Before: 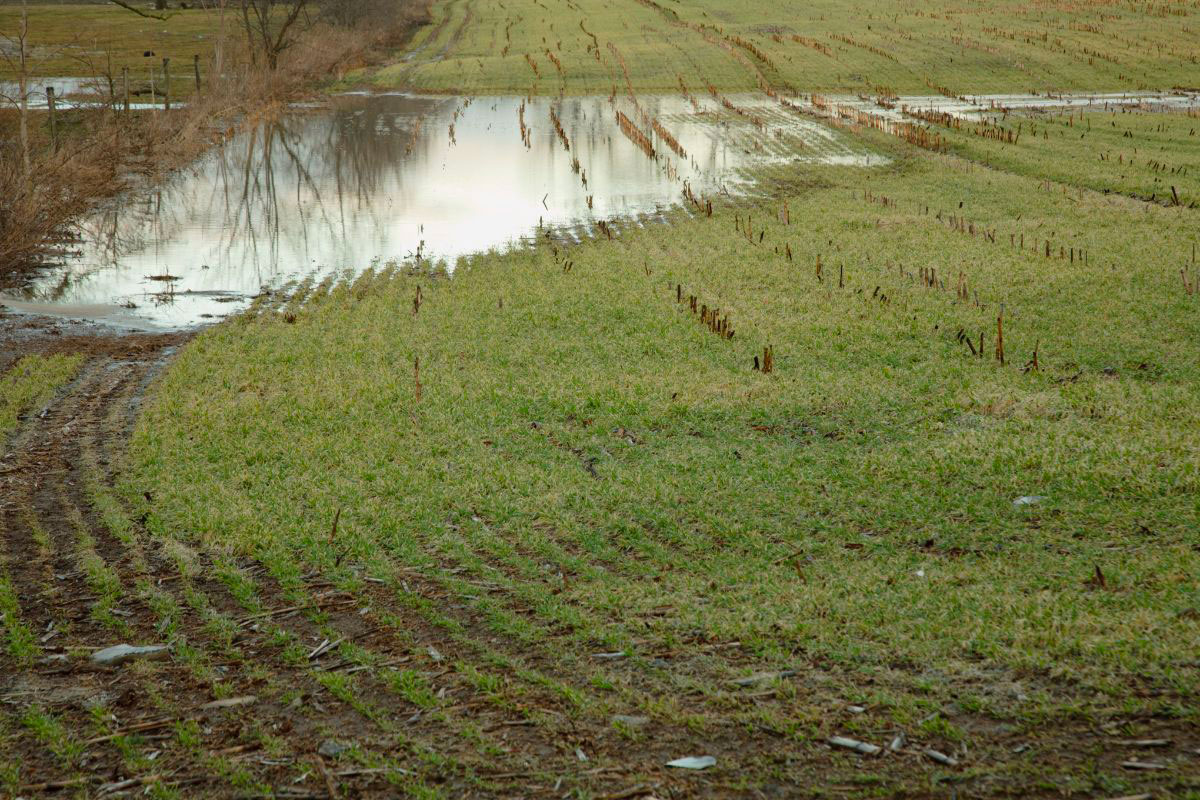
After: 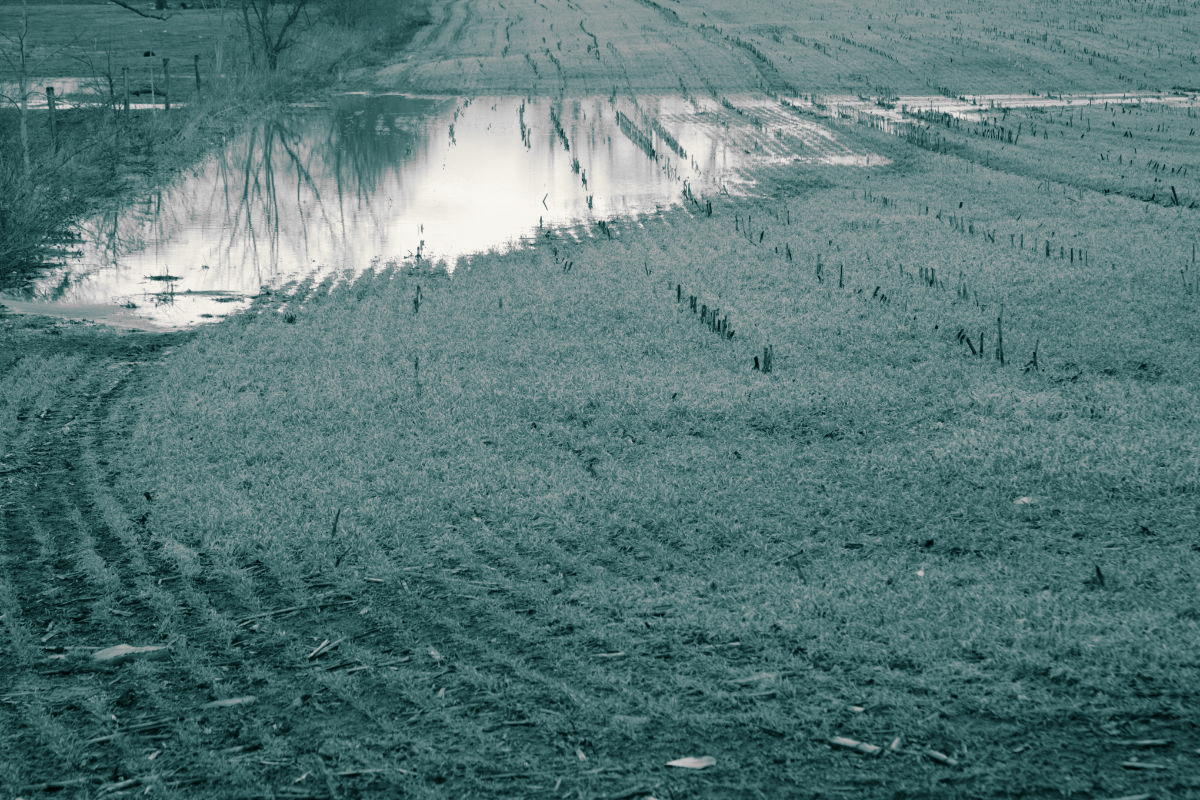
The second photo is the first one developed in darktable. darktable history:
monochrome: on, module defaults
split-toning: shadows › hue 186.43°, highlights › hue 49.29°, compress 30.29%
